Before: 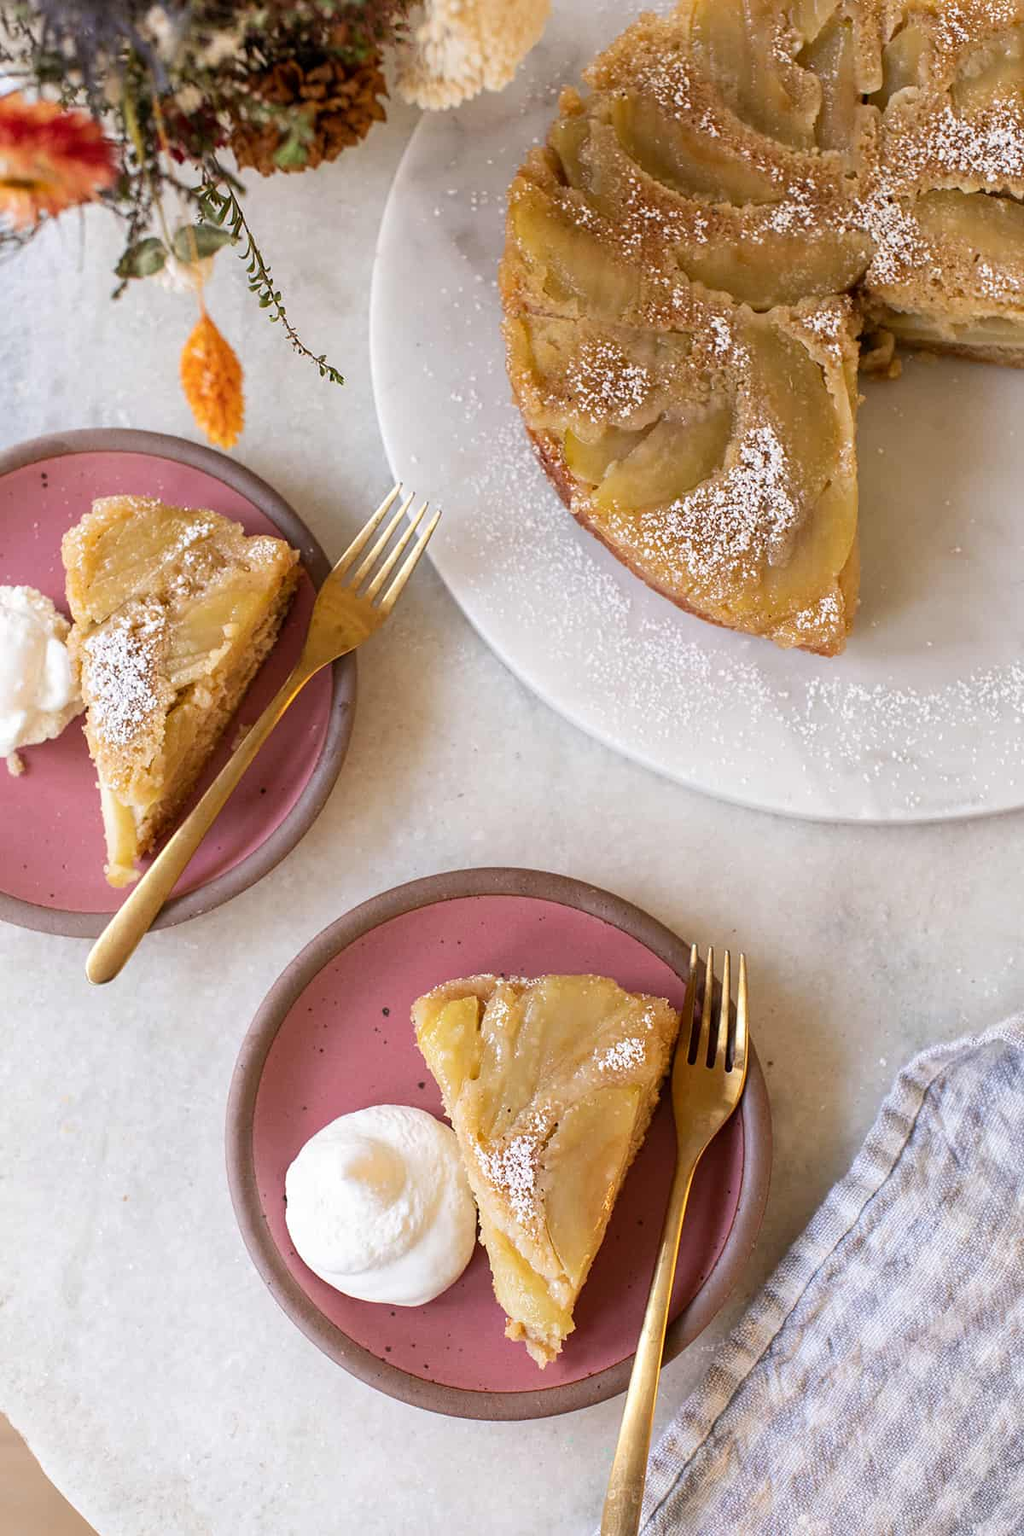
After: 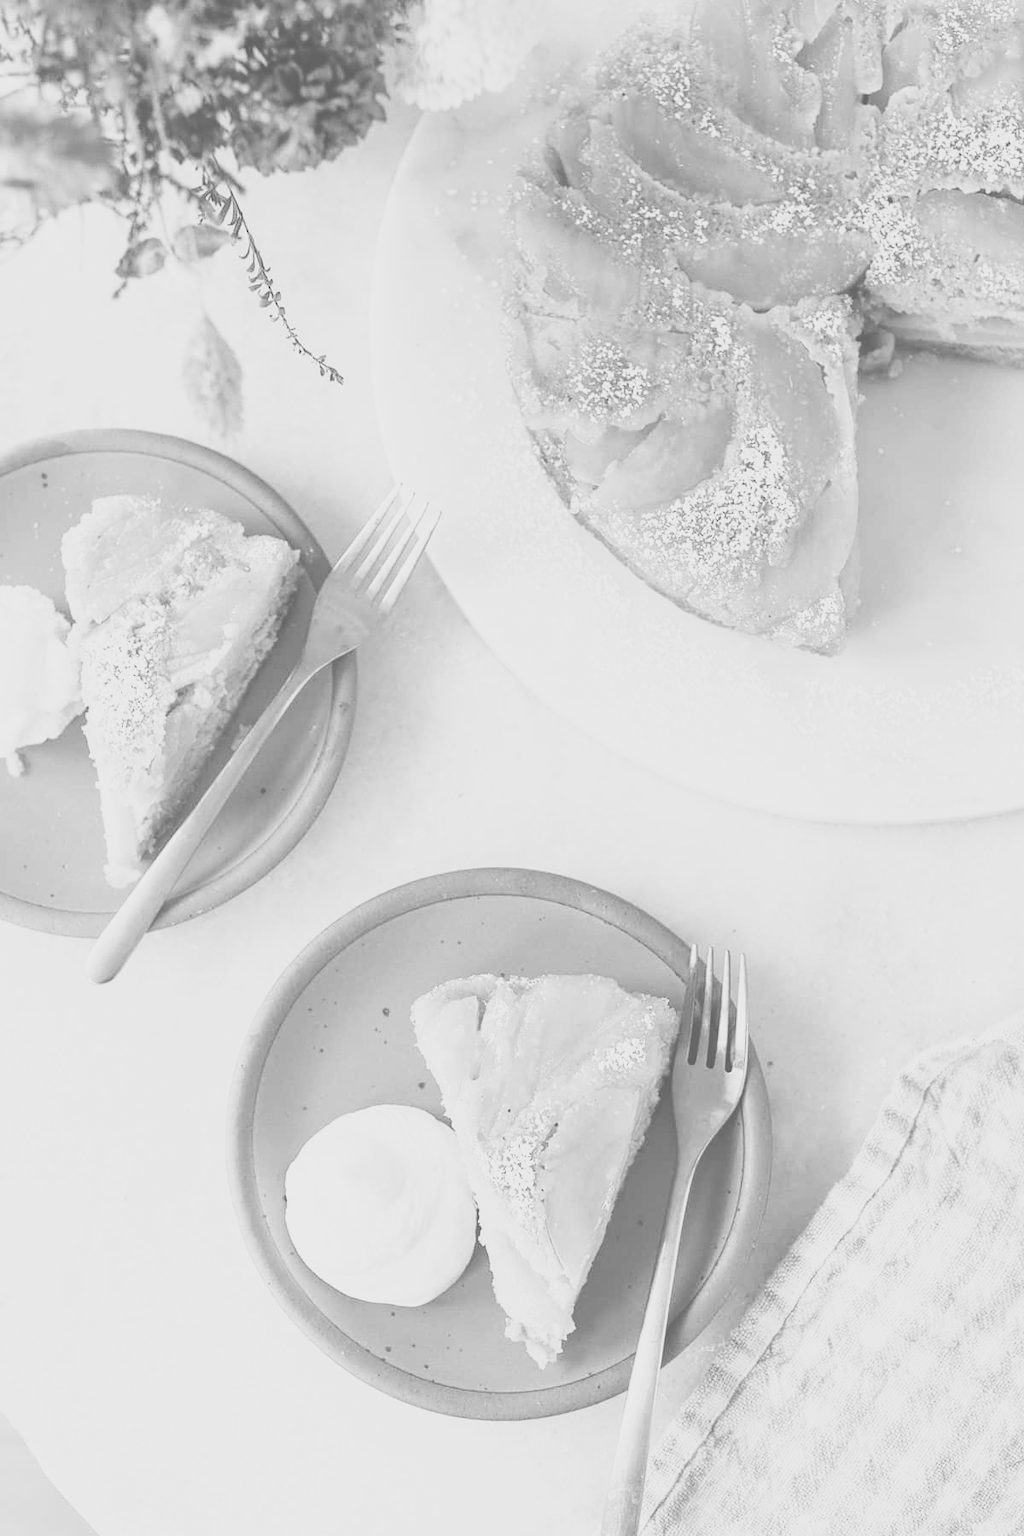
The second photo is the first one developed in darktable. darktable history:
base curve: curves: ch0 [(0, 0) (0.036, 0.037) (0.121, 0.228) (0.46, 0.76) (0.859, 0.983) (1, 1)], preserve colors none
color correction: highlights a* 10.12, highlights b* 39.04, shadows a* 14.62, shadows b* 3.37
monochrome: a 16.06, b 15.48, size 1
exposure: exposure 0.426 EV, compensate highlight preservation false
colorize: saturation 51%, source mix 50.67%, lightness 50.67%
